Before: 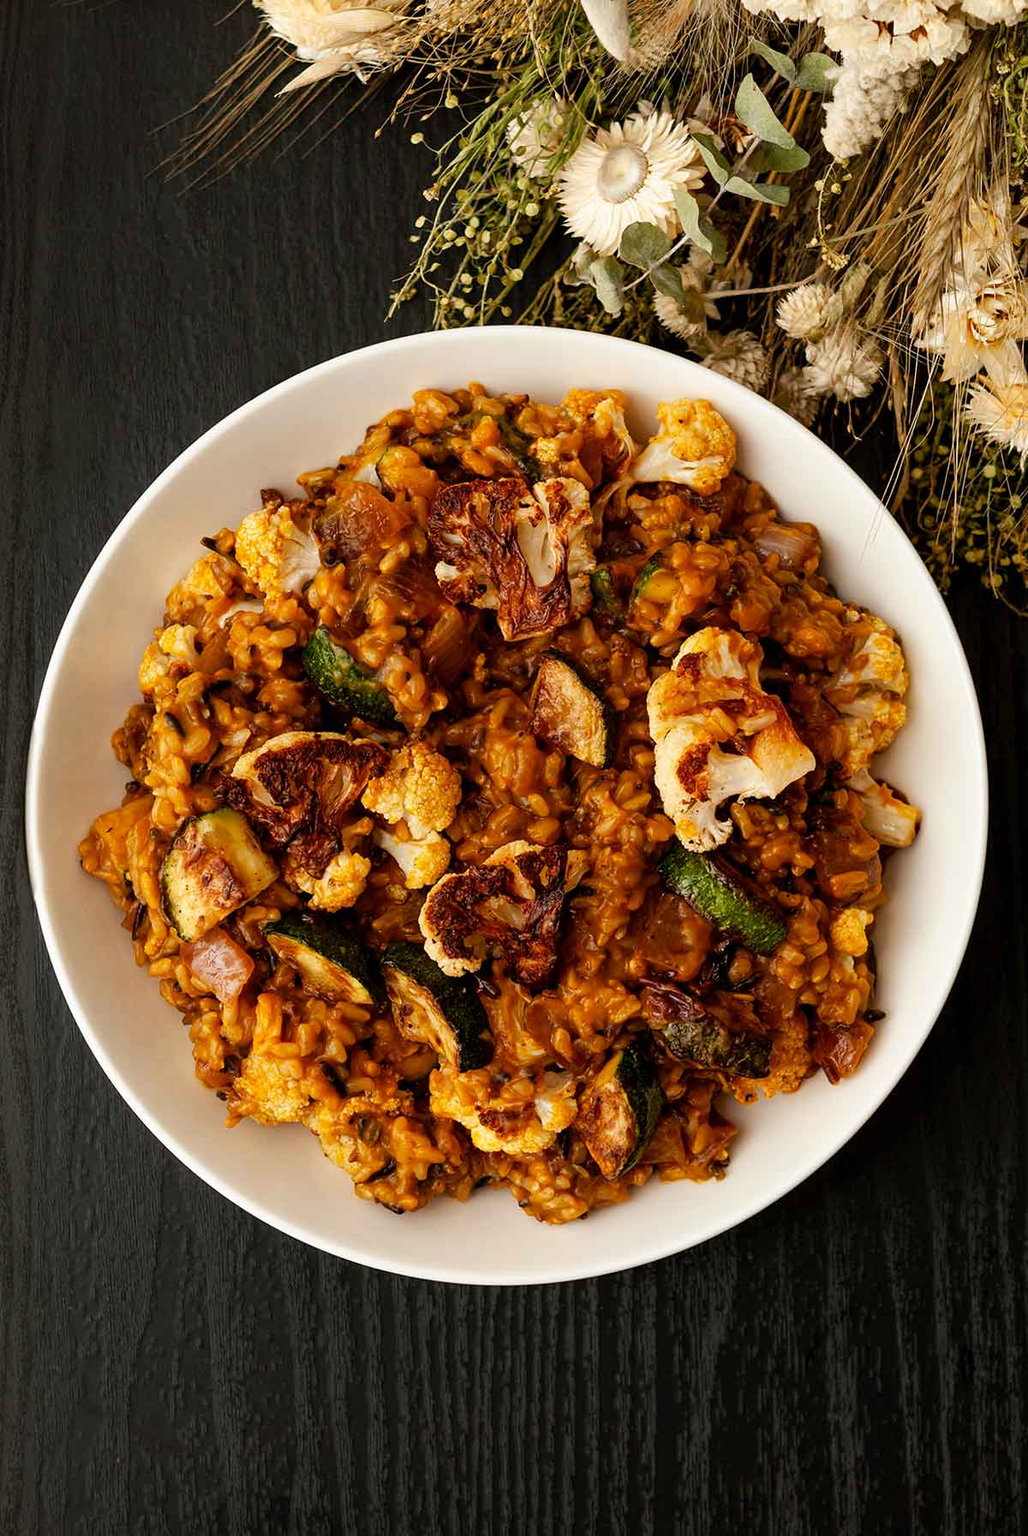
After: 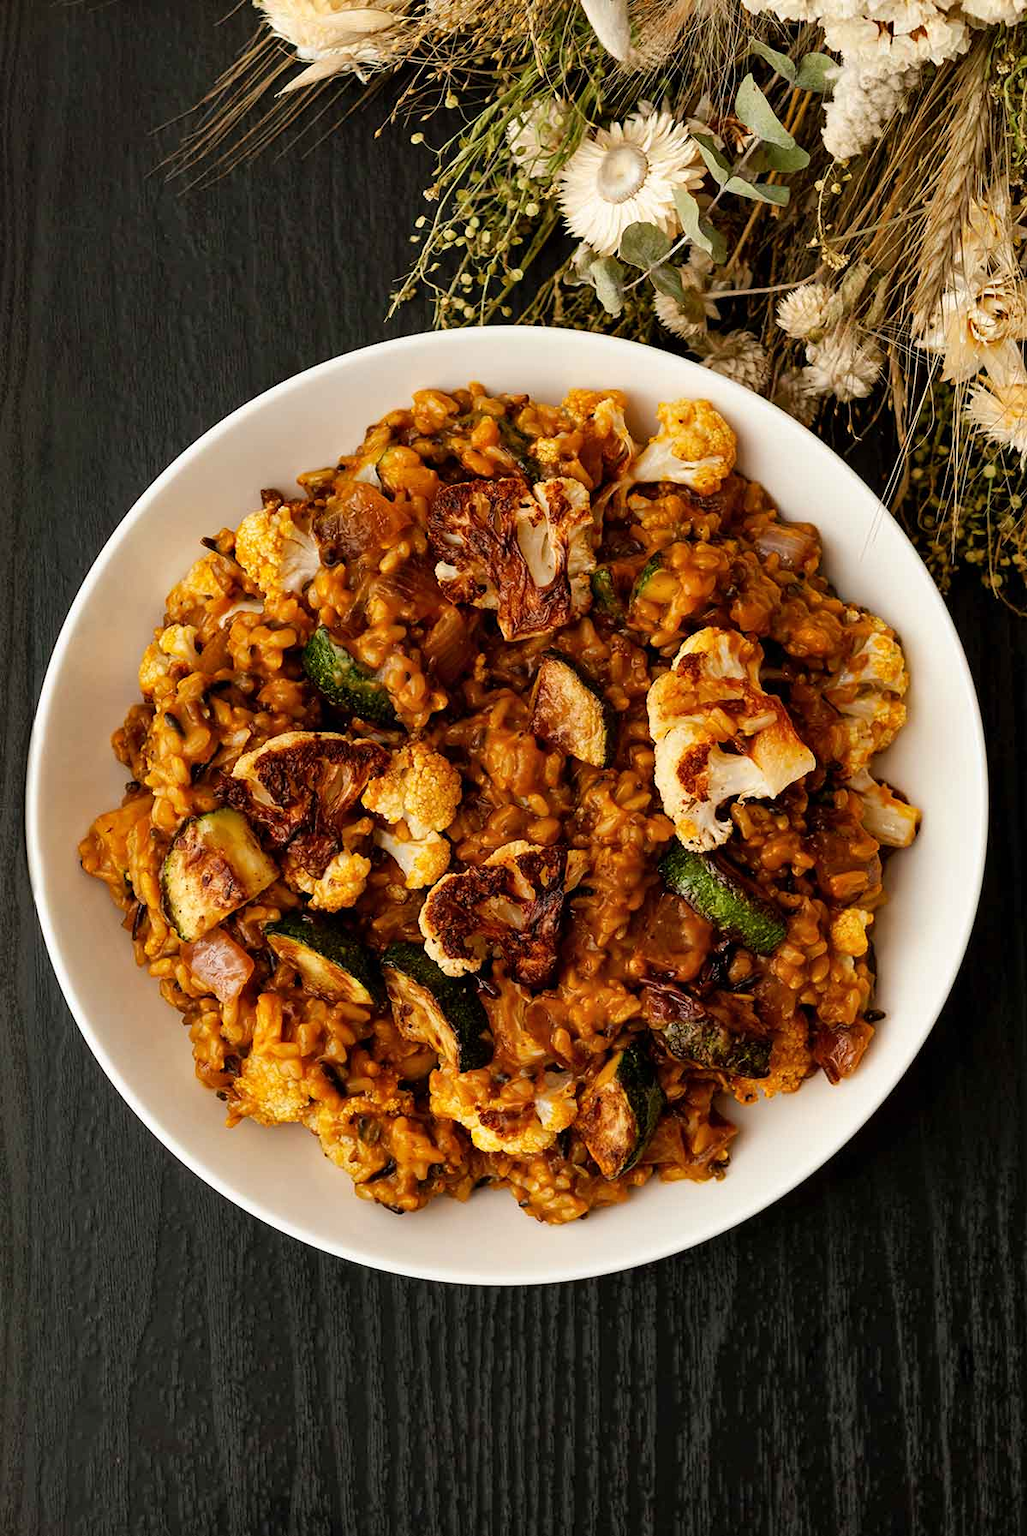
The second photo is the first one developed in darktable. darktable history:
shadows and highlights: shadows 30.61, highlights -62.41, soften with gaussian
